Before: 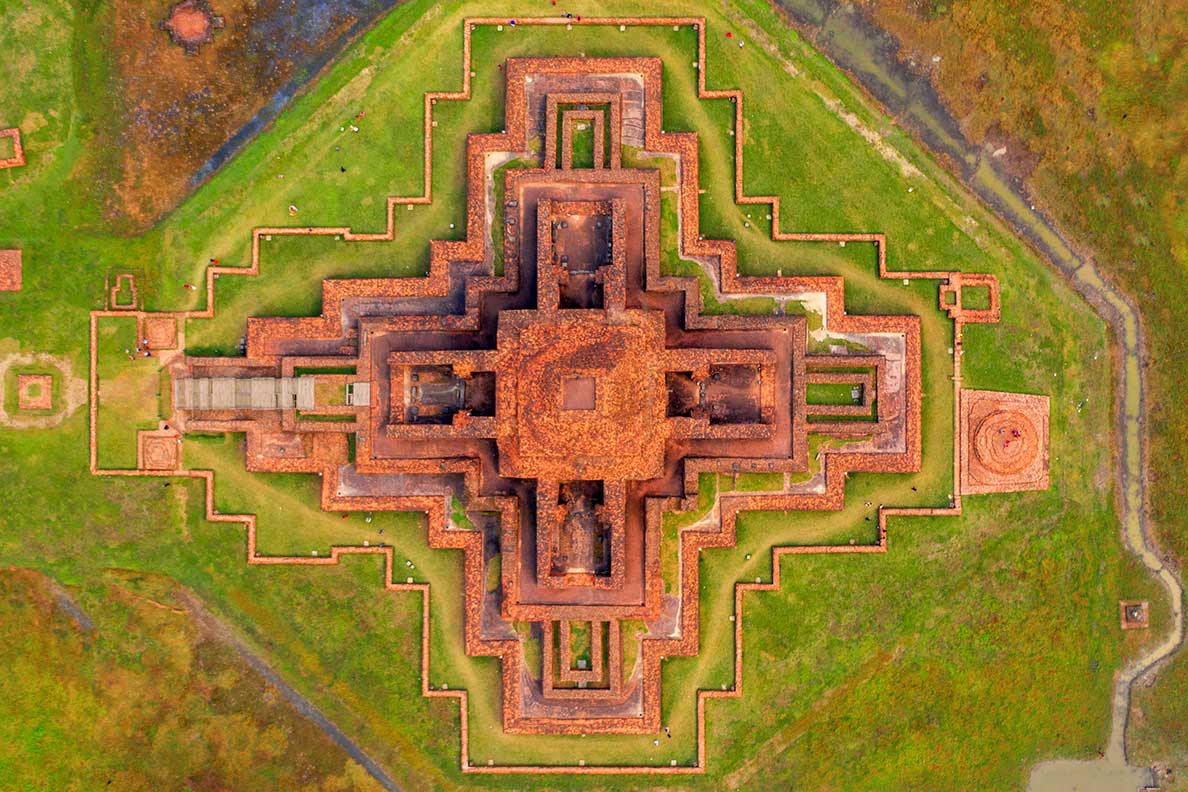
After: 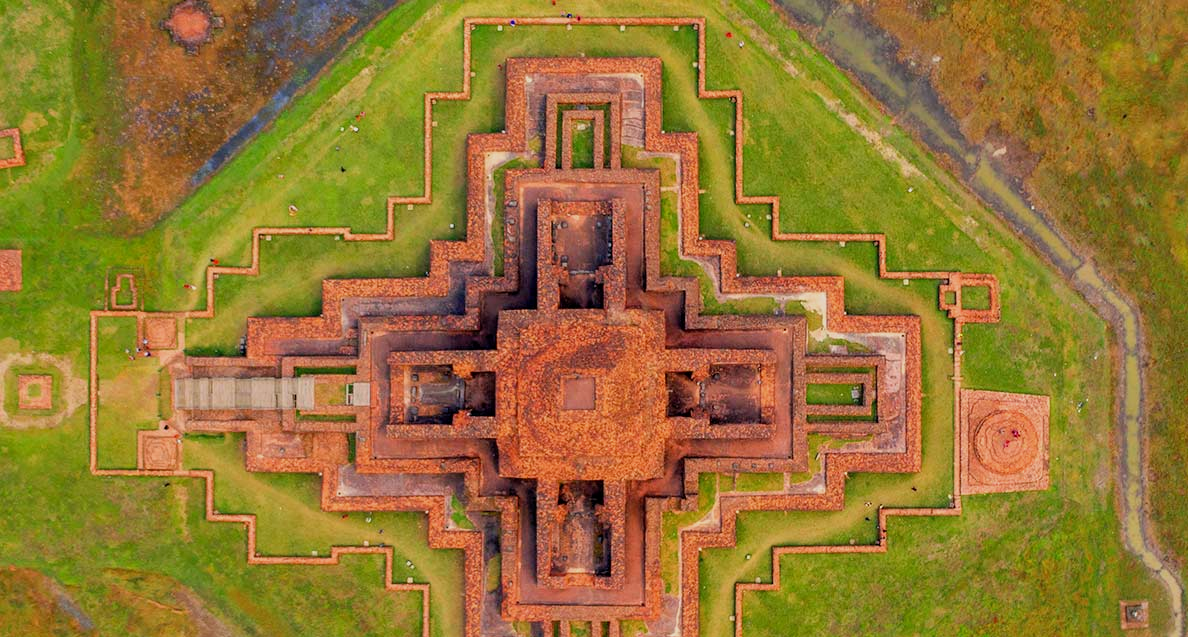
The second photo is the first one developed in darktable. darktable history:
crop: bottom 19.562%
filmic rgb: black relative exposure -14.92 EV, white relative exposure 3 EV, target black luminance 0%, hardness 9.23, latitude 98.75%, contrast 0.911, shadows ↔ highlights balance 0.497%, add noise in highlights 0.001, color science v3 (2019), use custom middle-gray values true, contrast in highlights soft
